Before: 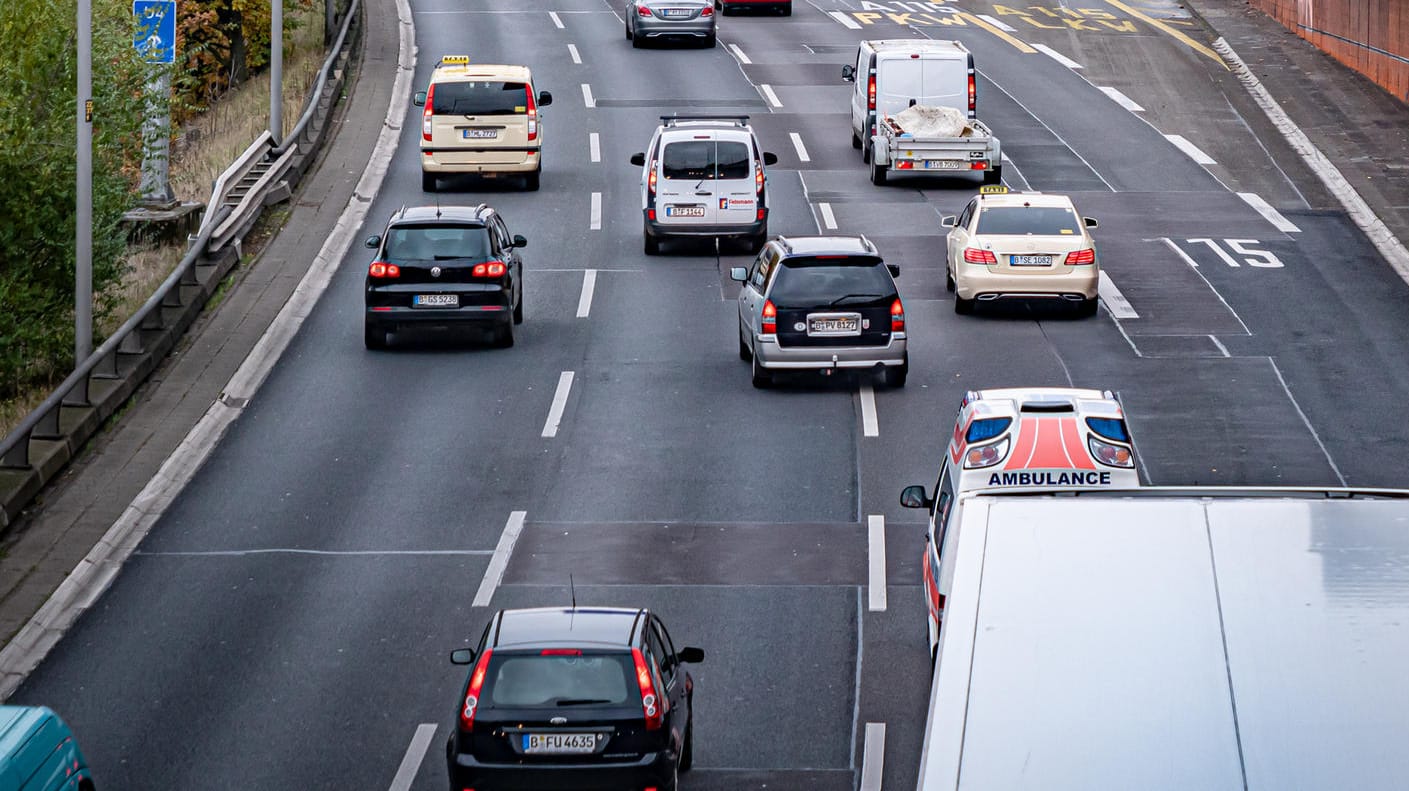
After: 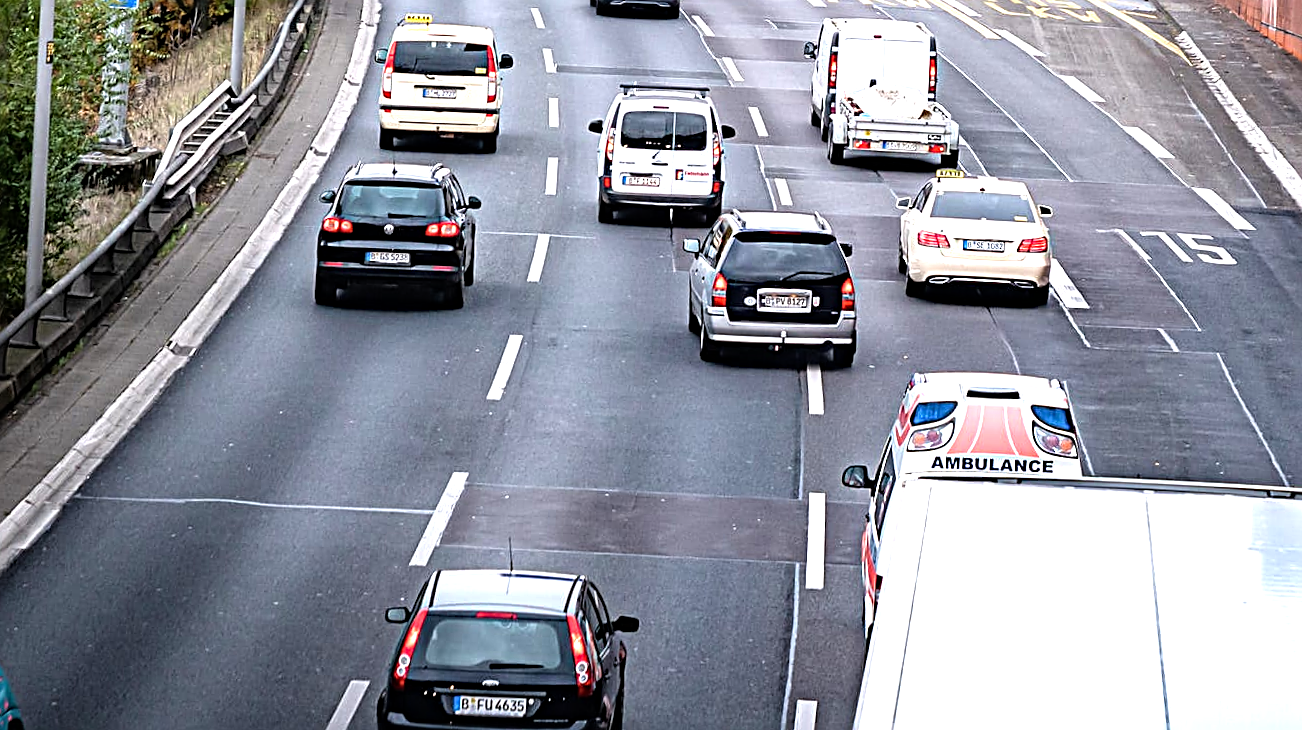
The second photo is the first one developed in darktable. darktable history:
sharpen: radius 2.563, amount 0.652
tone equalizer: -8 EV -1.05 EV, -7 EV -1.05 EV, -6 EV -0.859 EV, -5 EV -0.603 EV, -3 EV 0.564 EV, -2 EV 0.861 EV, -1 EV 1.01 EV, +0 EV 1.08 EV
crop and rotate: angle -2.68°
